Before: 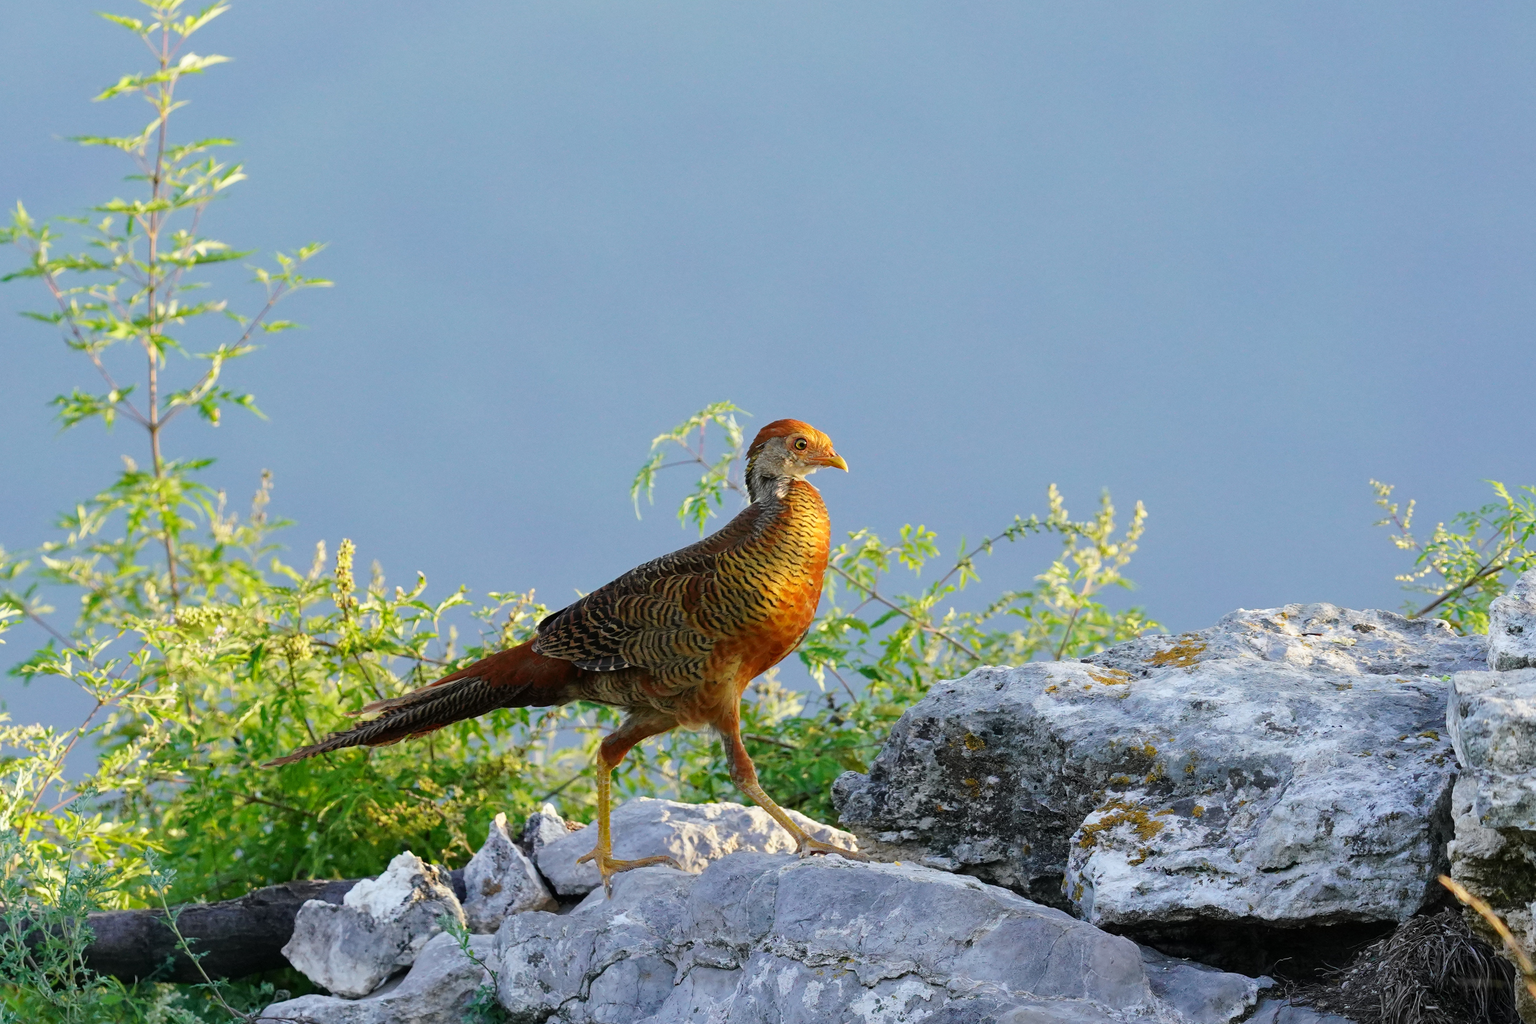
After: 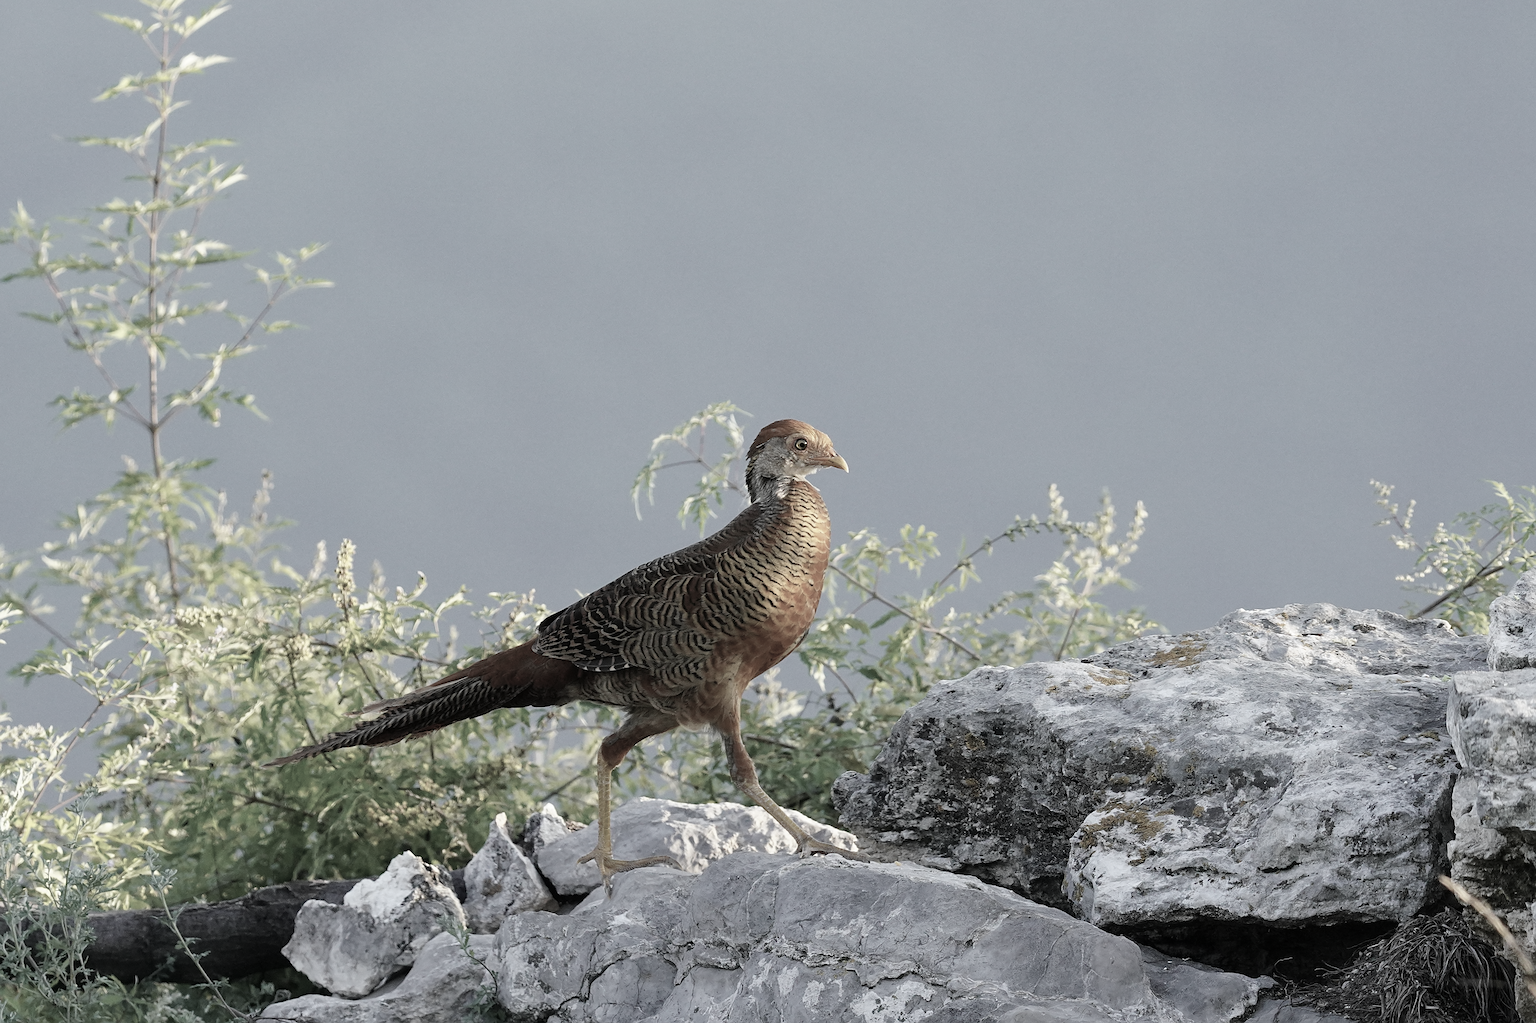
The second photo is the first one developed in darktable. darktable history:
sharpen: on, module defaults
color correction: highlights b* 0.06, saturation 0.266
